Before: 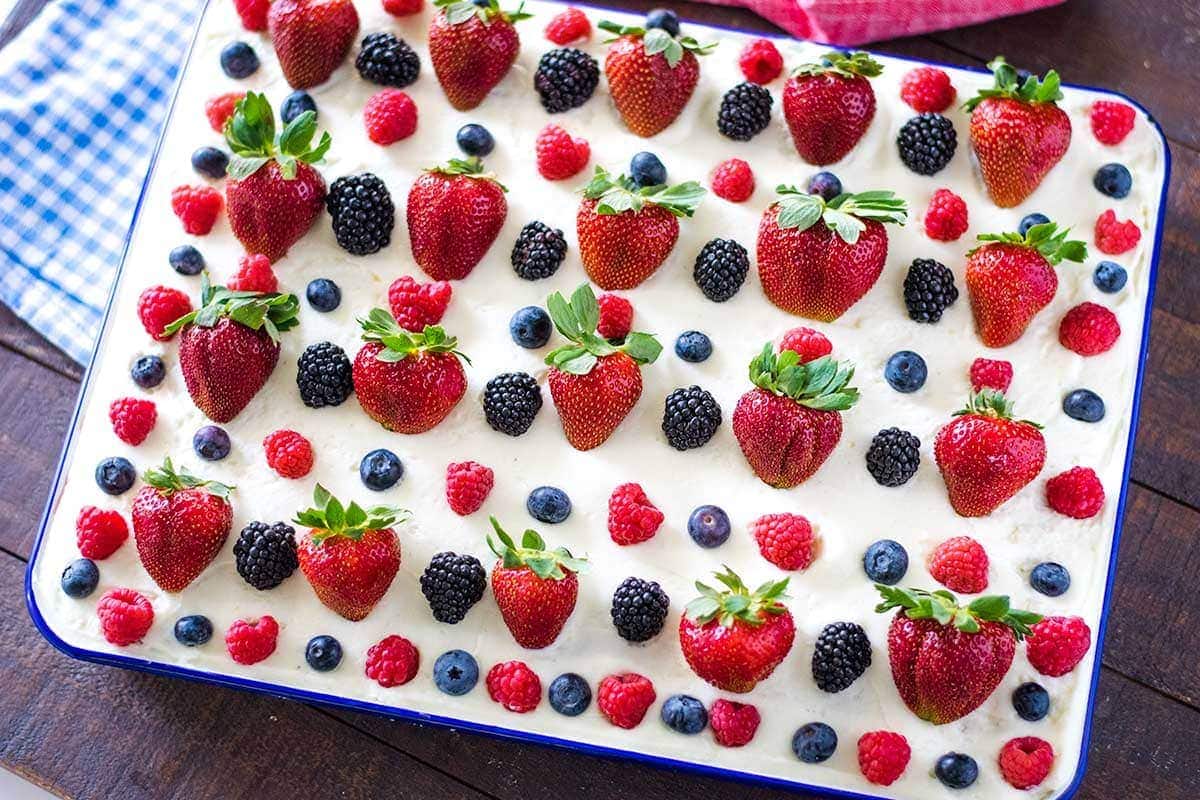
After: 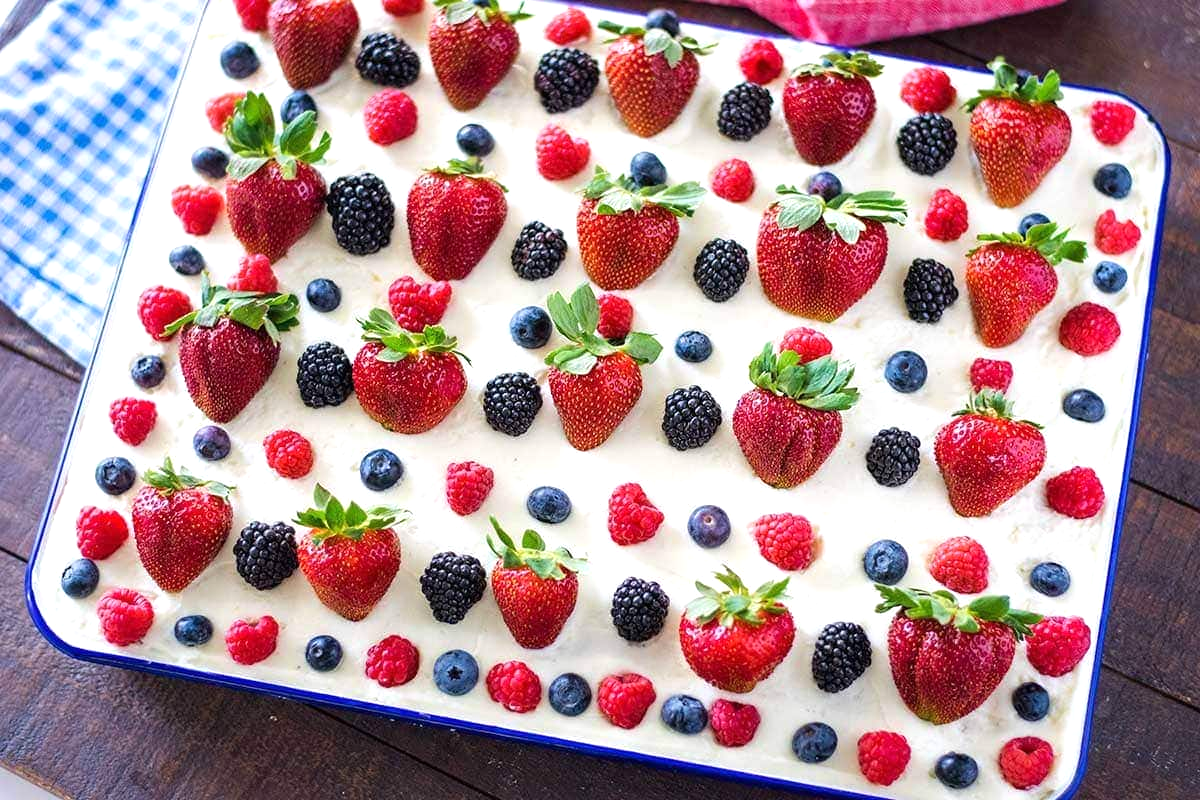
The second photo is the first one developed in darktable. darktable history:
exposure: exposure 0.217 EV, compensate highlight preservation false
